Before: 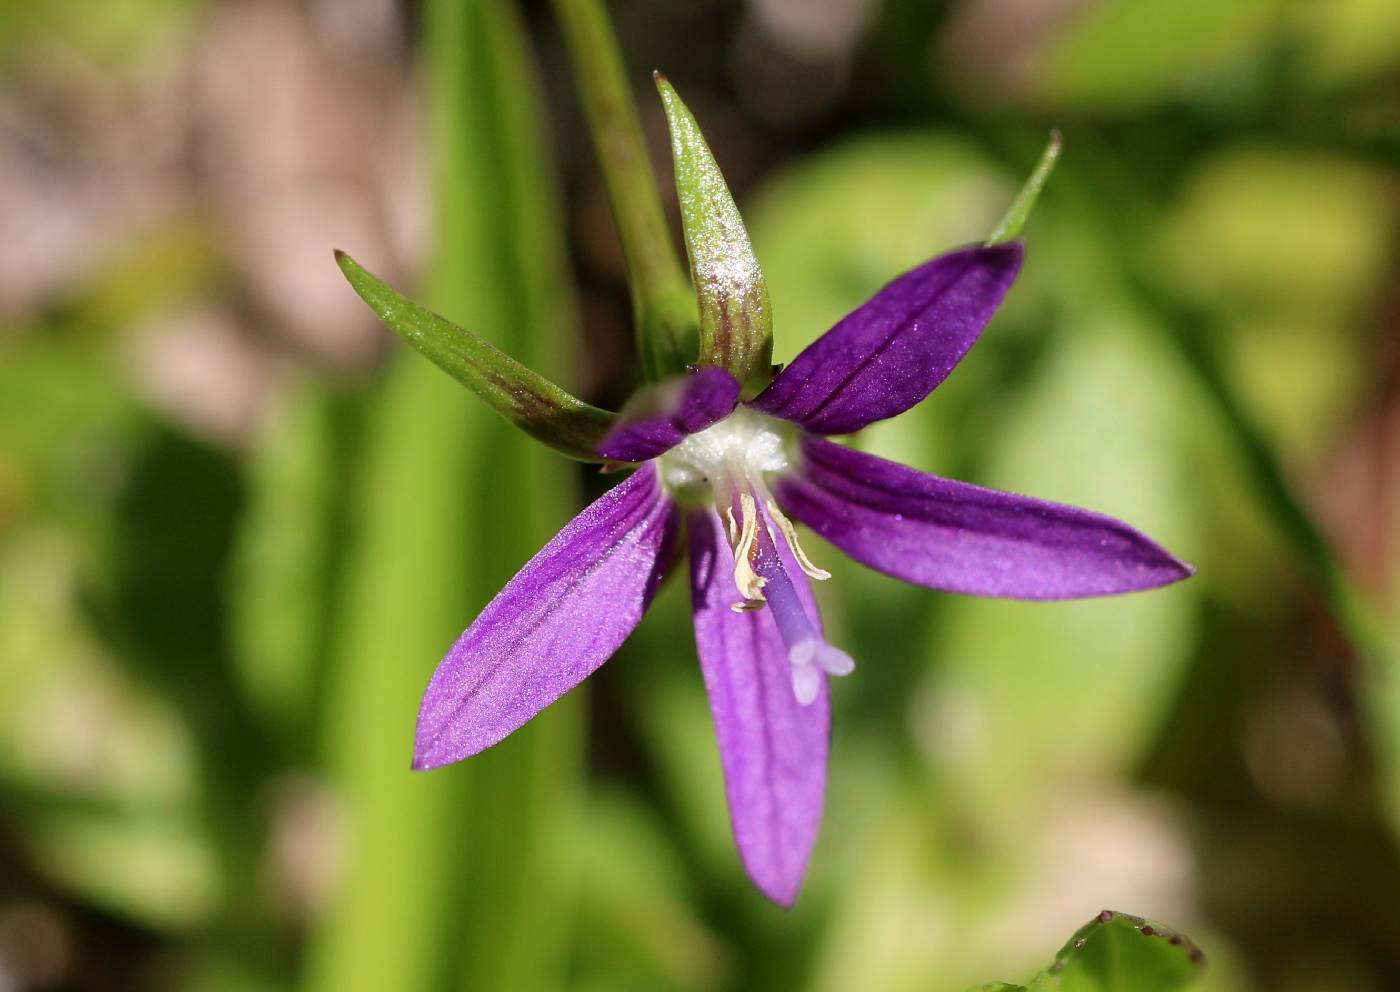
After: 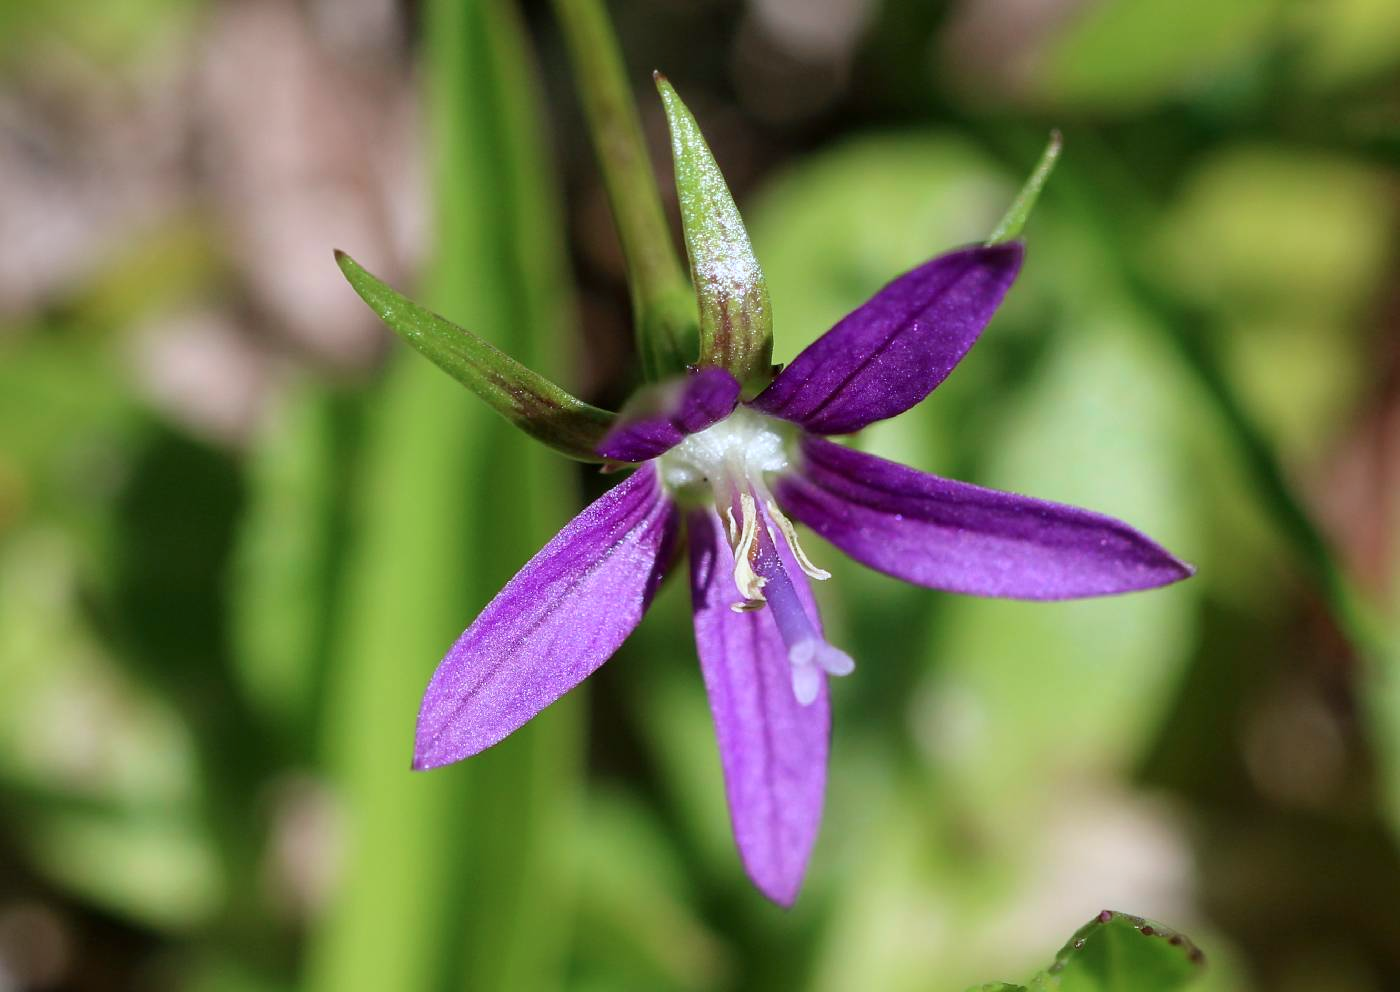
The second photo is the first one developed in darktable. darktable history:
color calibration: illuminant custom, x 0.368, y 0.373, temperature 4330.46 K
